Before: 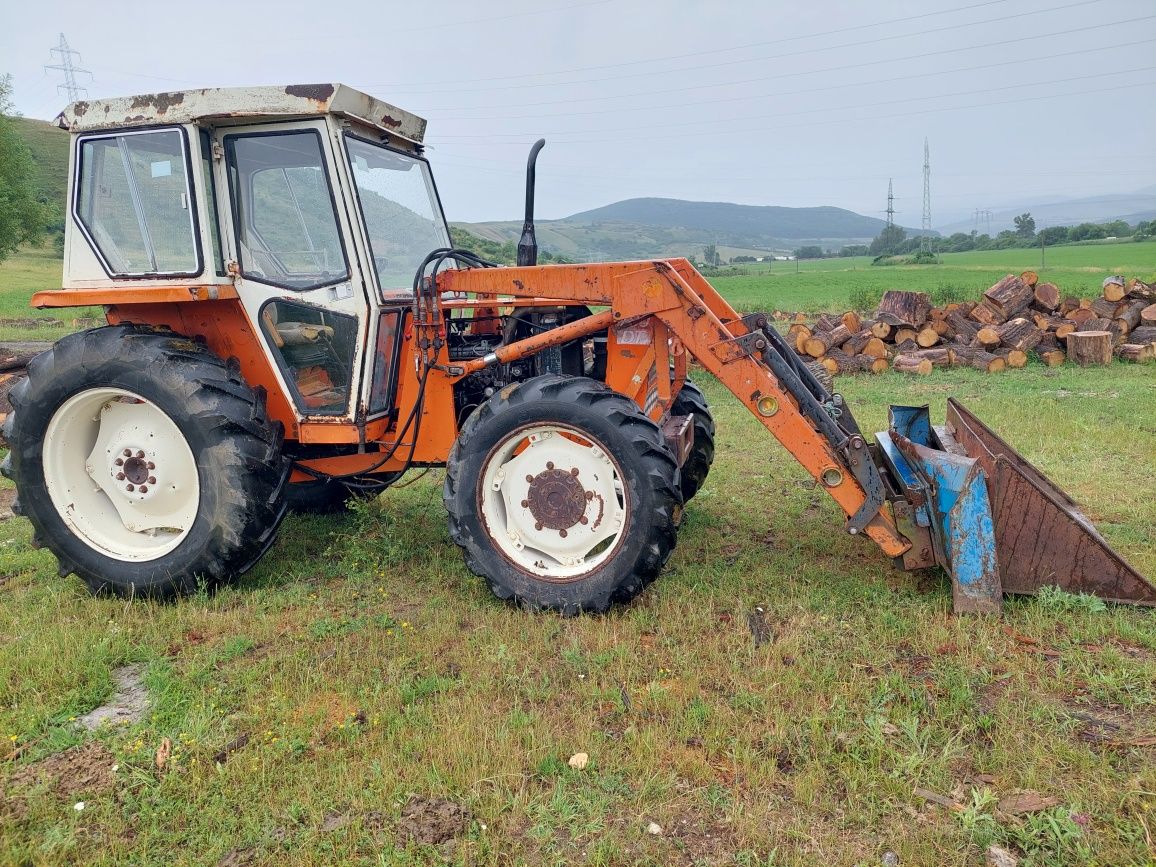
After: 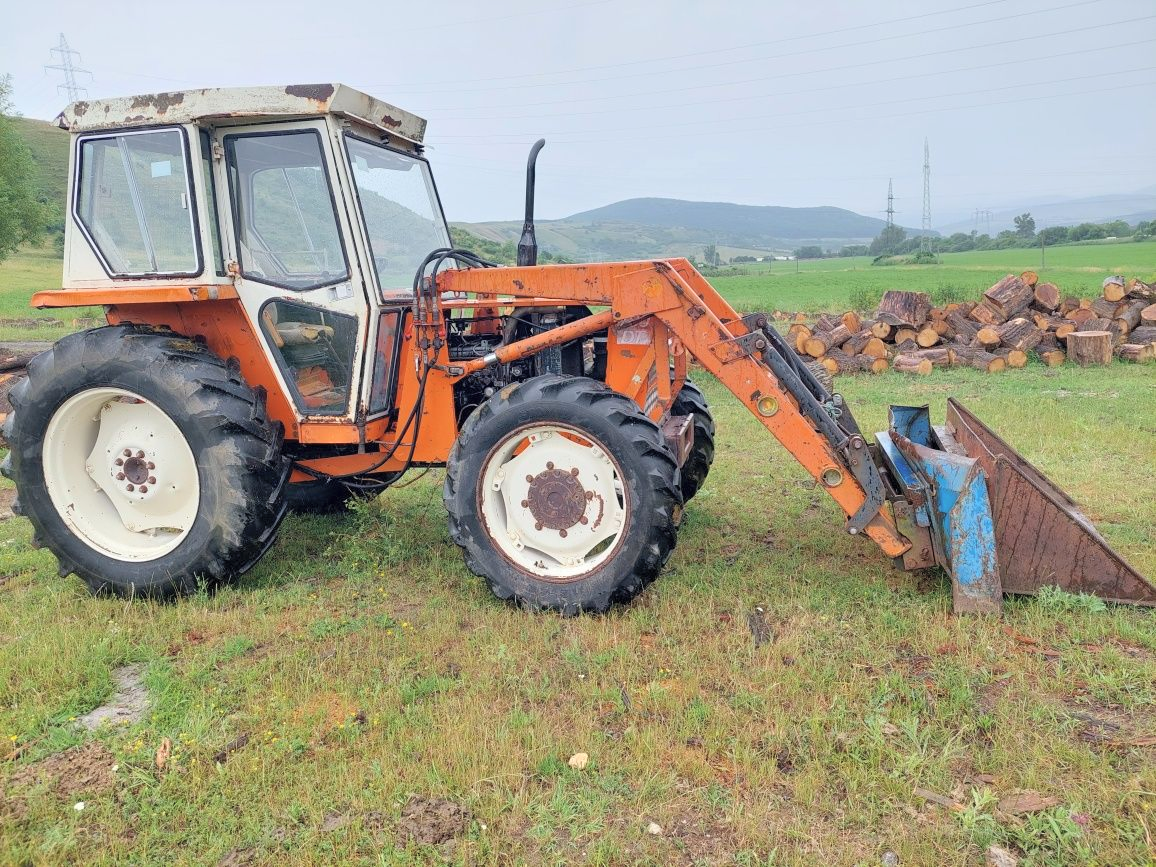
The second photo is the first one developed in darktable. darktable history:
contrast brightness saturation: brightness 0.151
